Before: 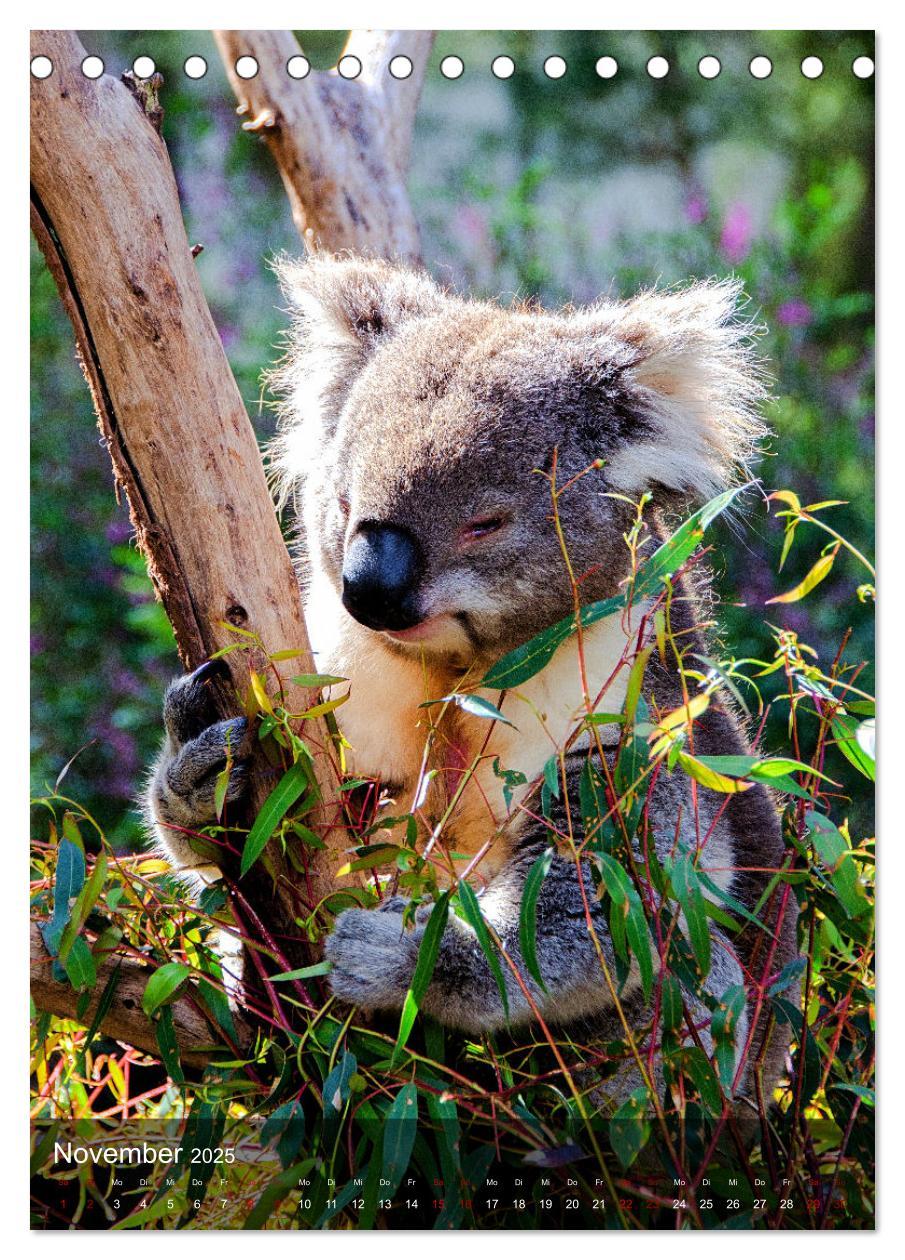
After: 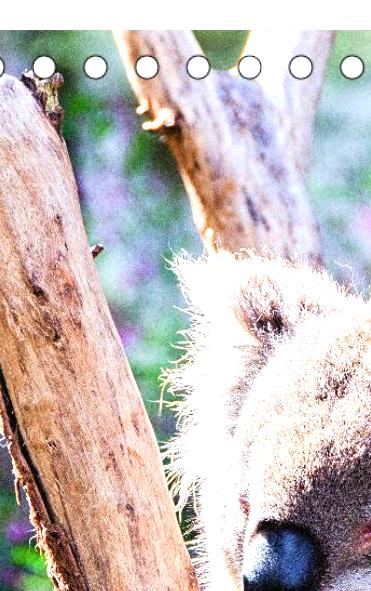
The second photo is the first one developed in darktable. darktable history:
crop and rotate: left 11.157%, top 0.072%, right 47.821%, bottom 52.962%
exposure: black level correction 0, exposure 0.897 EV, compensate exposure bias true, compensate highlight preservation false
